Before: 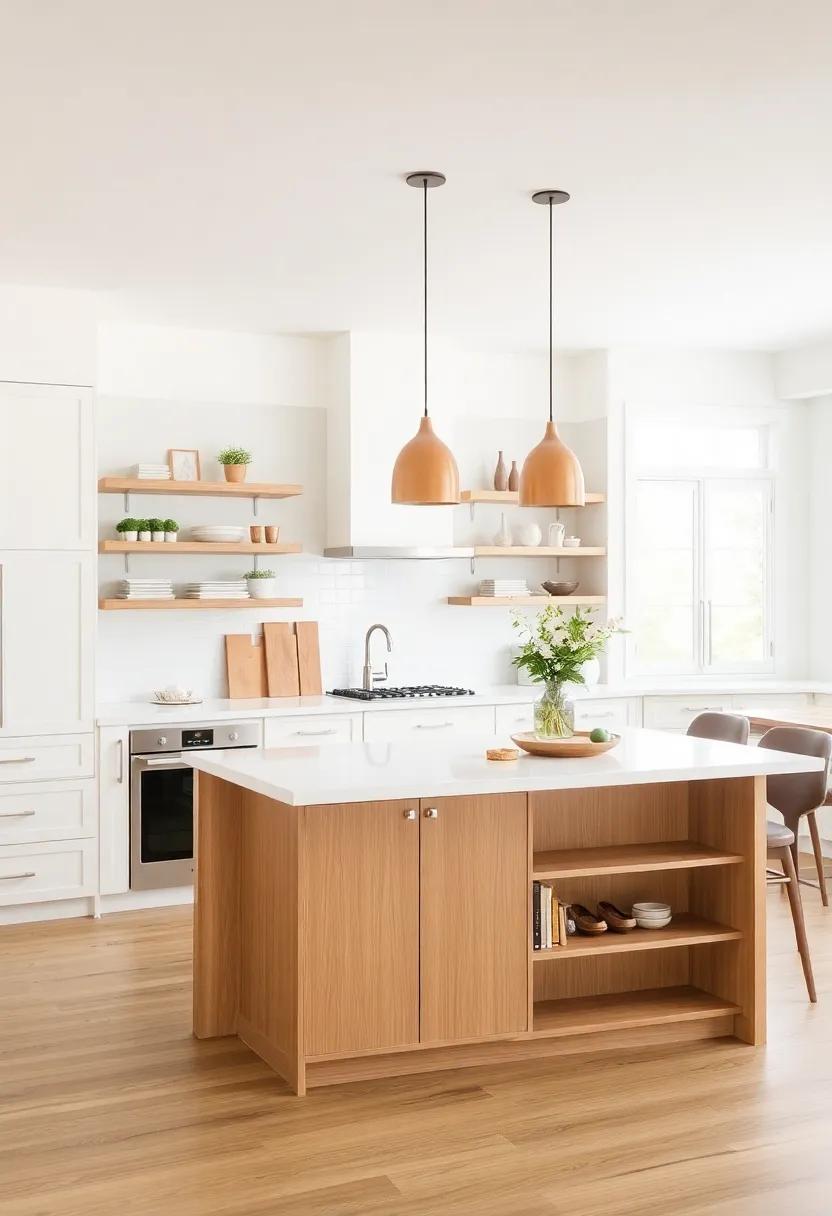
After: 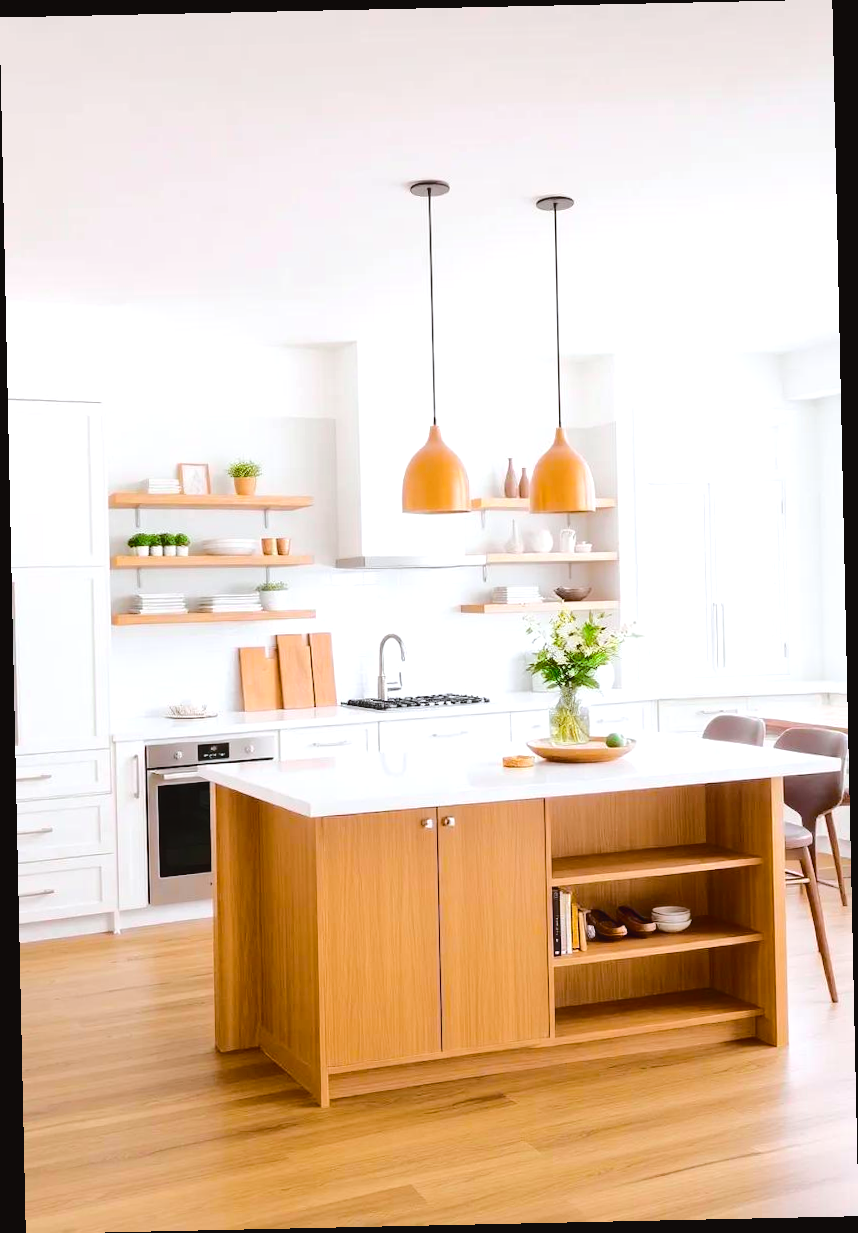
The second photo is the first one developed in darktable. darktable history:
rotate and perspective: rotation -1.24°, automatic cropping off
white balance: red 0.974, blue 1.044
tone curve: curves: ch0 [(0, 0.032) (0.094, 0.08) (0.265, 0.208) (0.41, 0.417) (0.485, 0.524) (0.638, 0.673) (0.845, 0.828) (0.994, 0.964)]; ch1 [(0, 0) (0.161, 0.092) (0.37, 0.302) (0.437, 0.456) (0.469, 0.482) (0.498, 0.504) (0.576, 0.583) (0.644, 0.638) (0.725, 0.765) (1, 1)]; ch2 [(0, 0) (0.352, 0.403) (0.45, 0.469) (0.502, 0.504) (0.54, 0.521) (0.589, 0.576) (1, 1)], color space Lab, independent channels, preserve colors none
color balance rgb: perceptual saturation grading › global saturation 36%, perceptual brilliance grading › global brilliance 10%, global vibrance 20%
